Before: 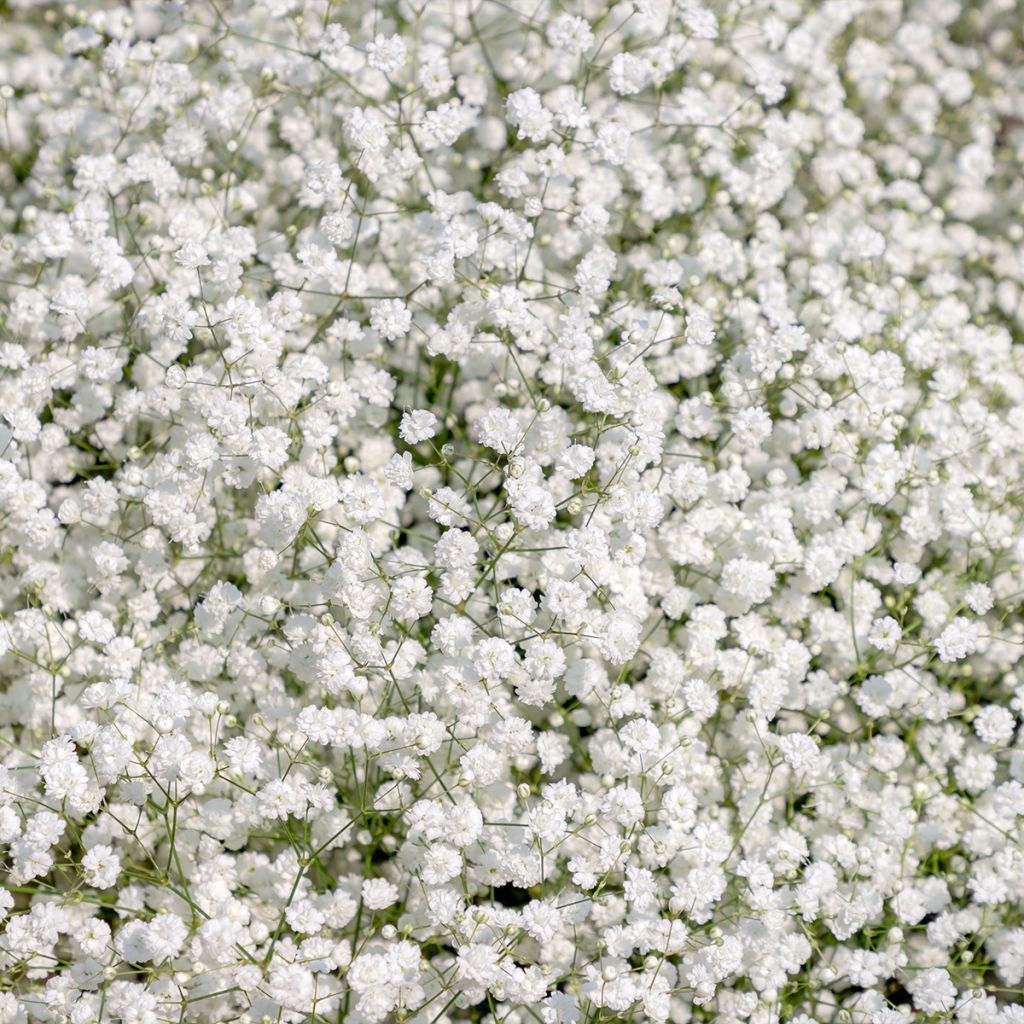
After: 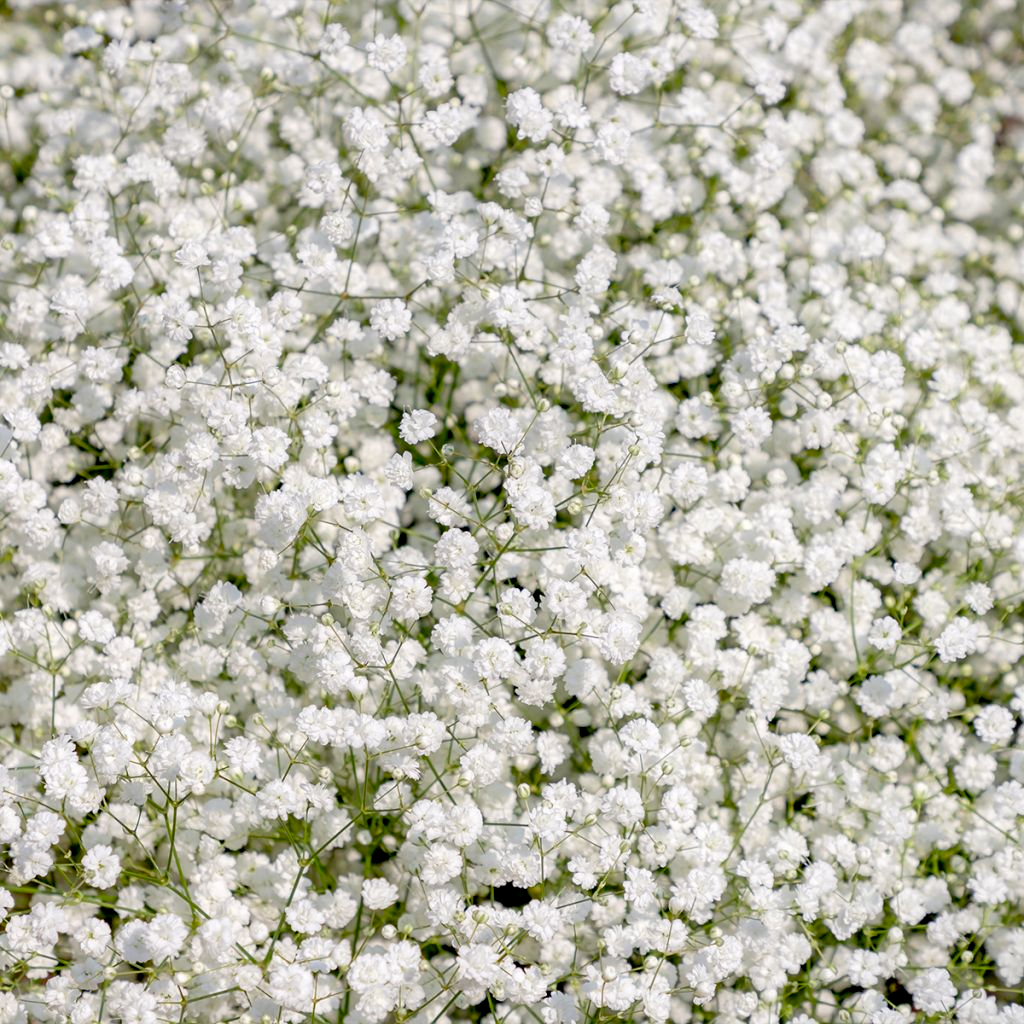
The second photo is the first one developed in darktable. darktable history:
color balance rgb: global offset › luminance -0.883%, linear chroma grading › global chroma 14.581%, perceptual saturation grading › global saturation 0.825%, perceptual saturation grading › highlights -15.812%, perceptual saturation grading › shadows 24.909%
